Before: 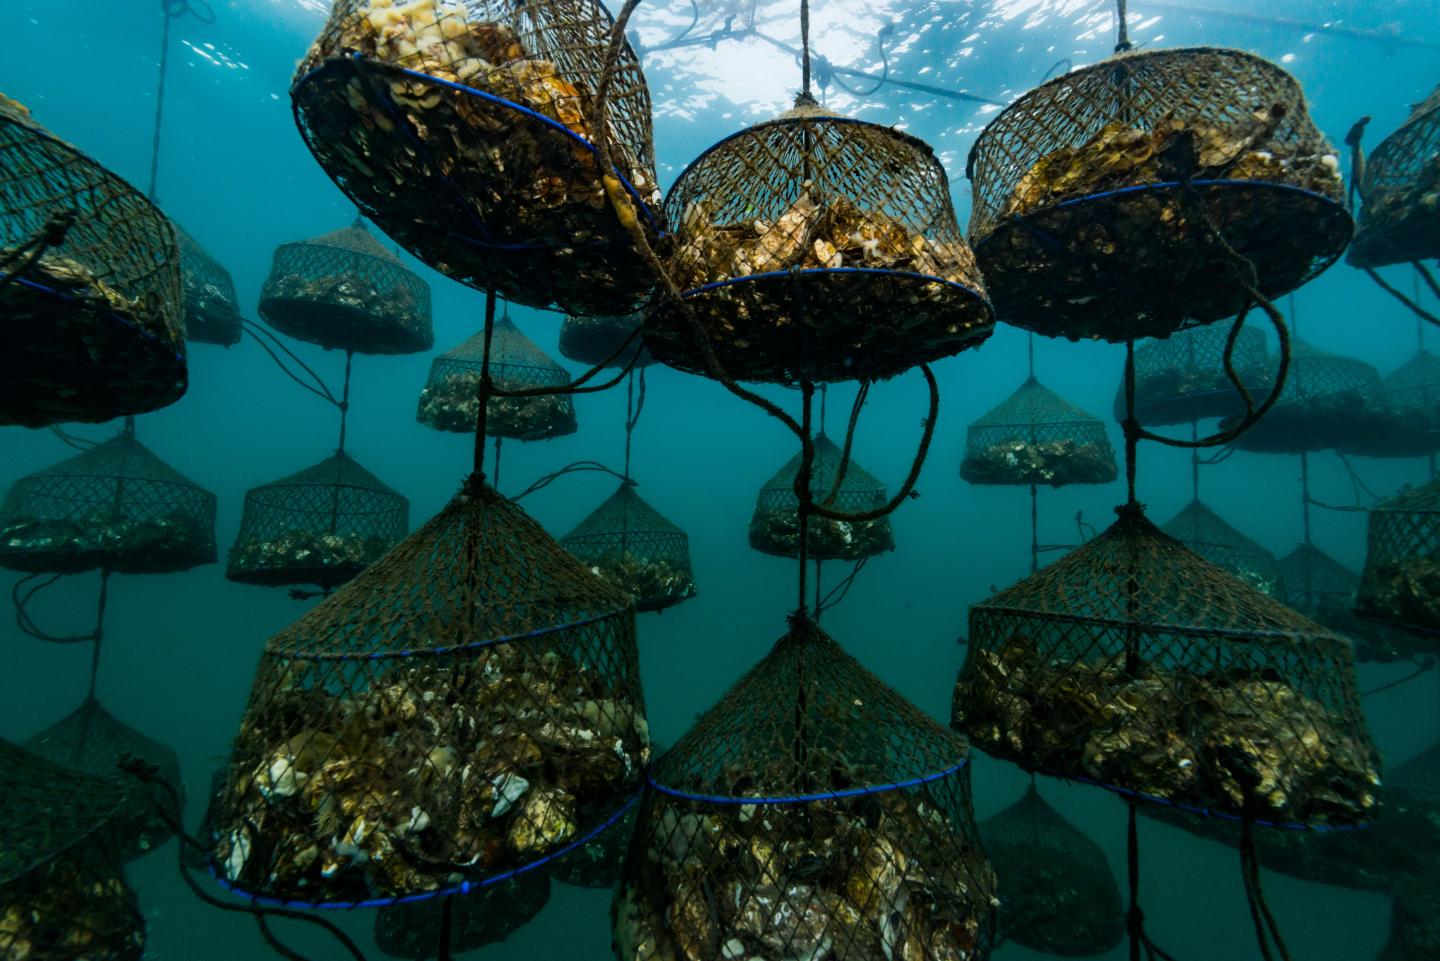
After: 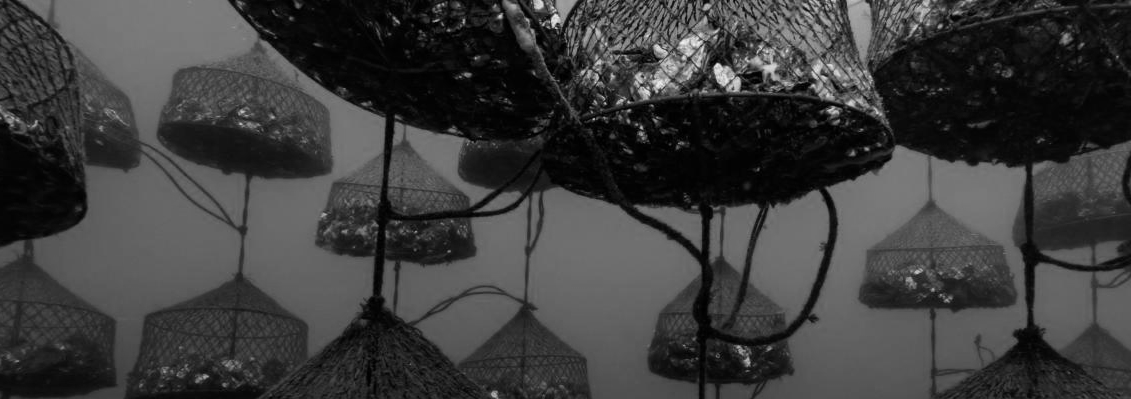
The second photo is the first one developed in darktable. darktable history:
crop: left 7.036%, top 18.398%, right 14.379%, bottom 40.043%
white balance: red 0.978, blue 0.999
monochrome: on, module defaults
contrast brightness saturation: saturation 0.13
